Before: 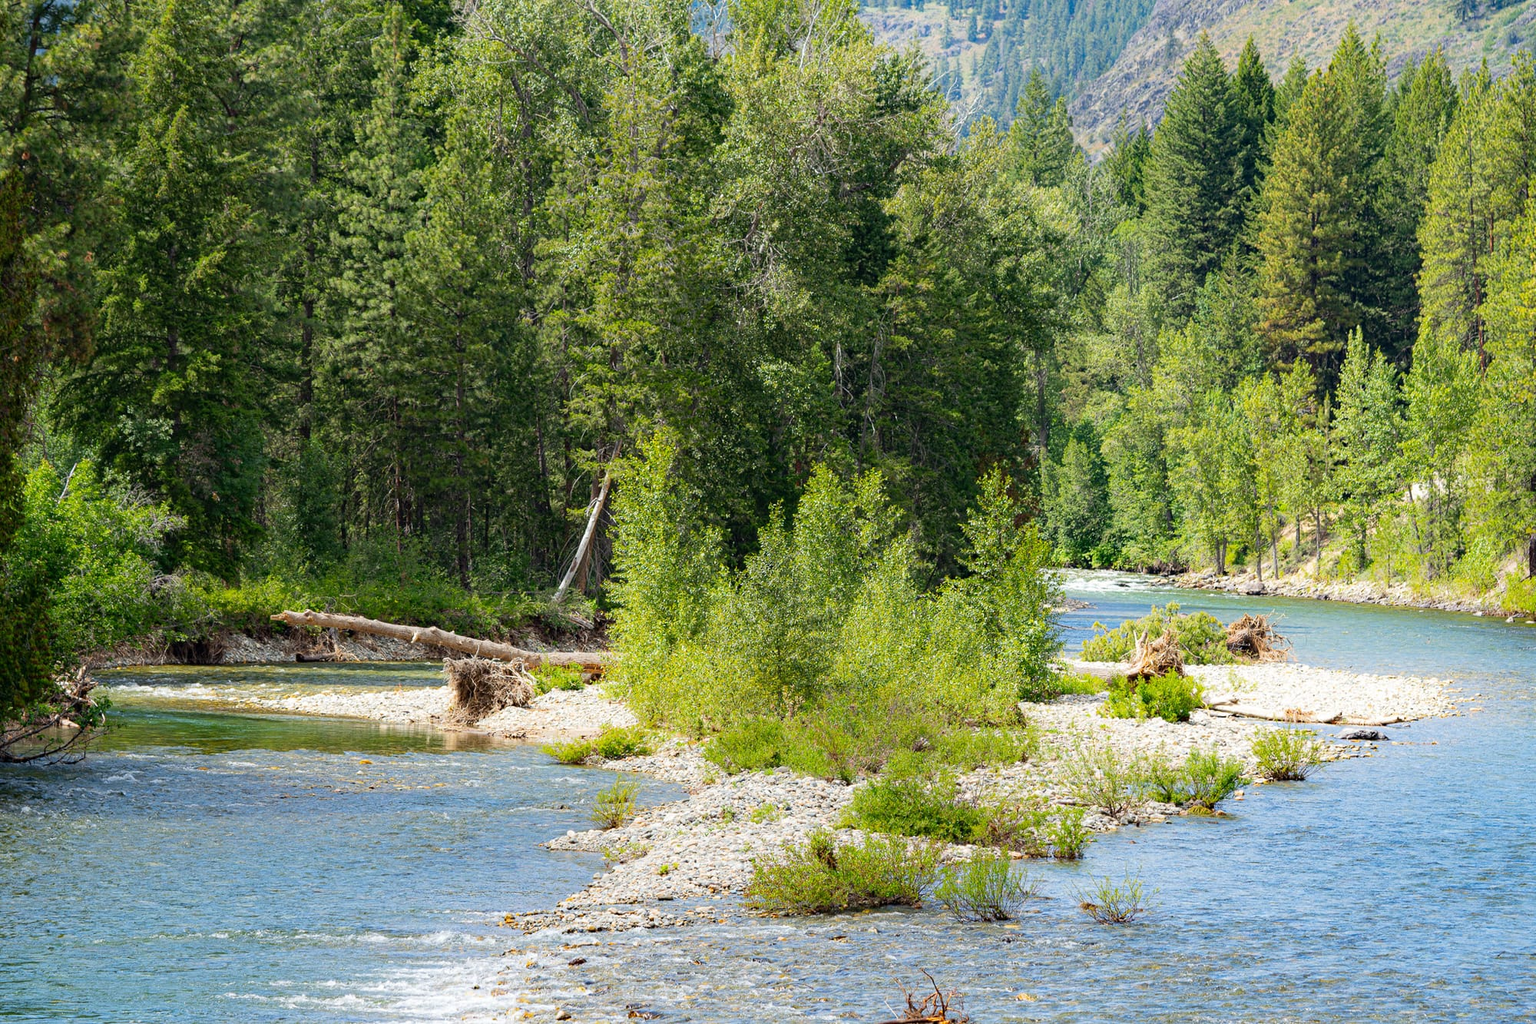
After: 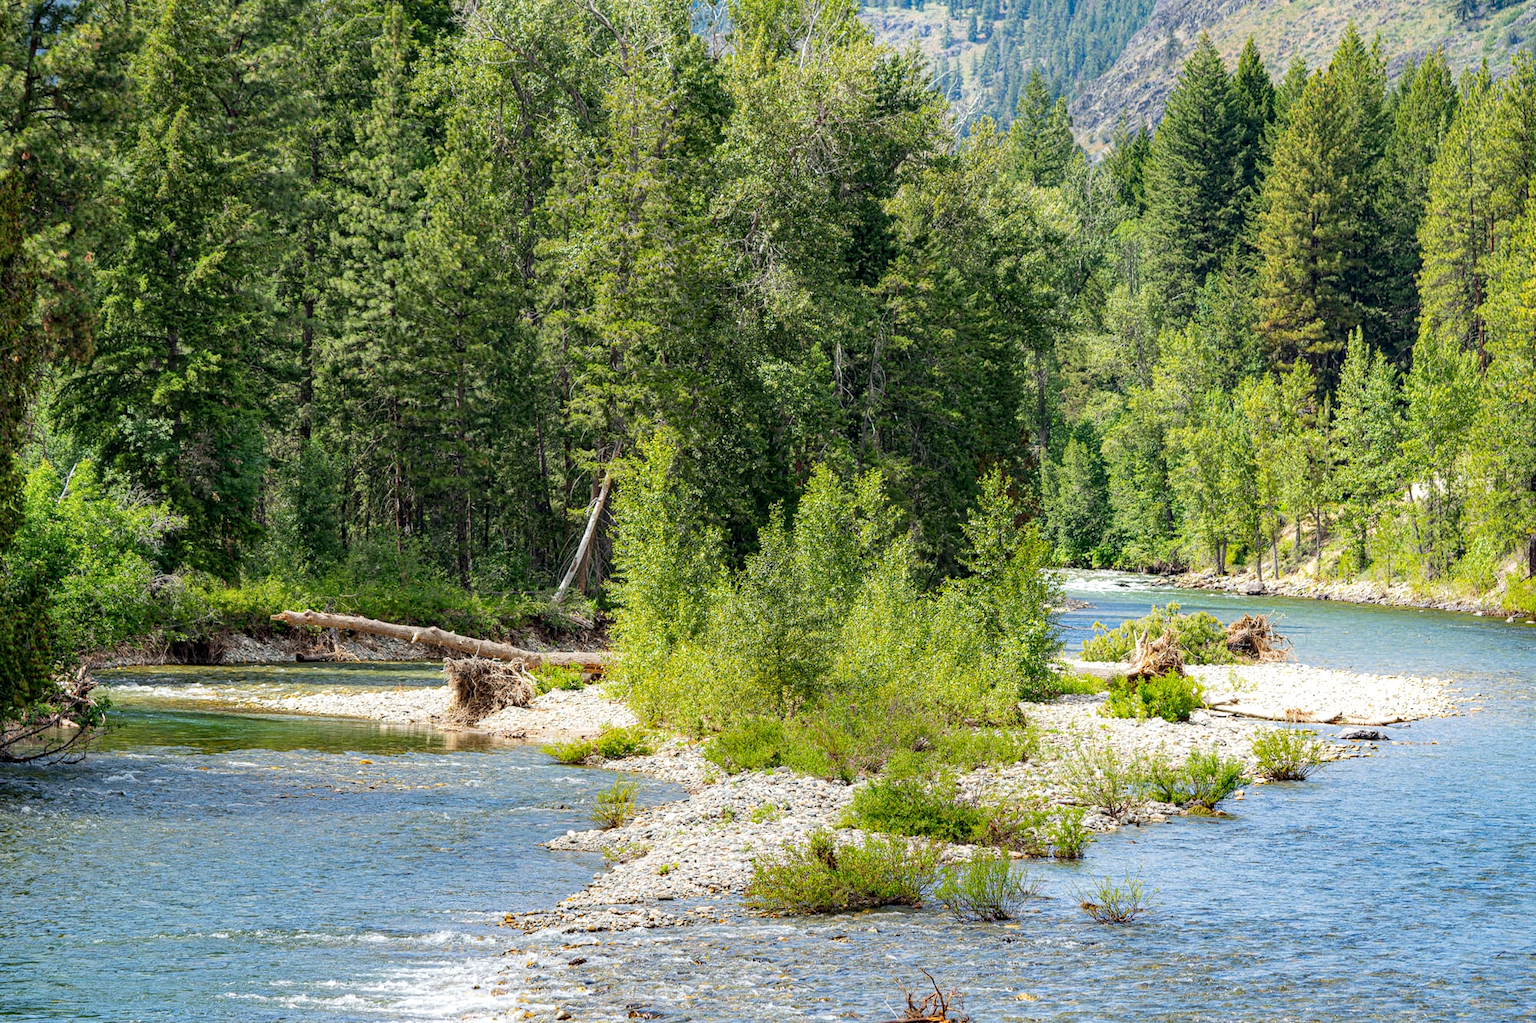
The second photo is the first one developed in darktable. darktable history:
shadows and highlights: shadows 52.34, highlights -28.23, soften with gaussian
local contrast: on, module defaults
